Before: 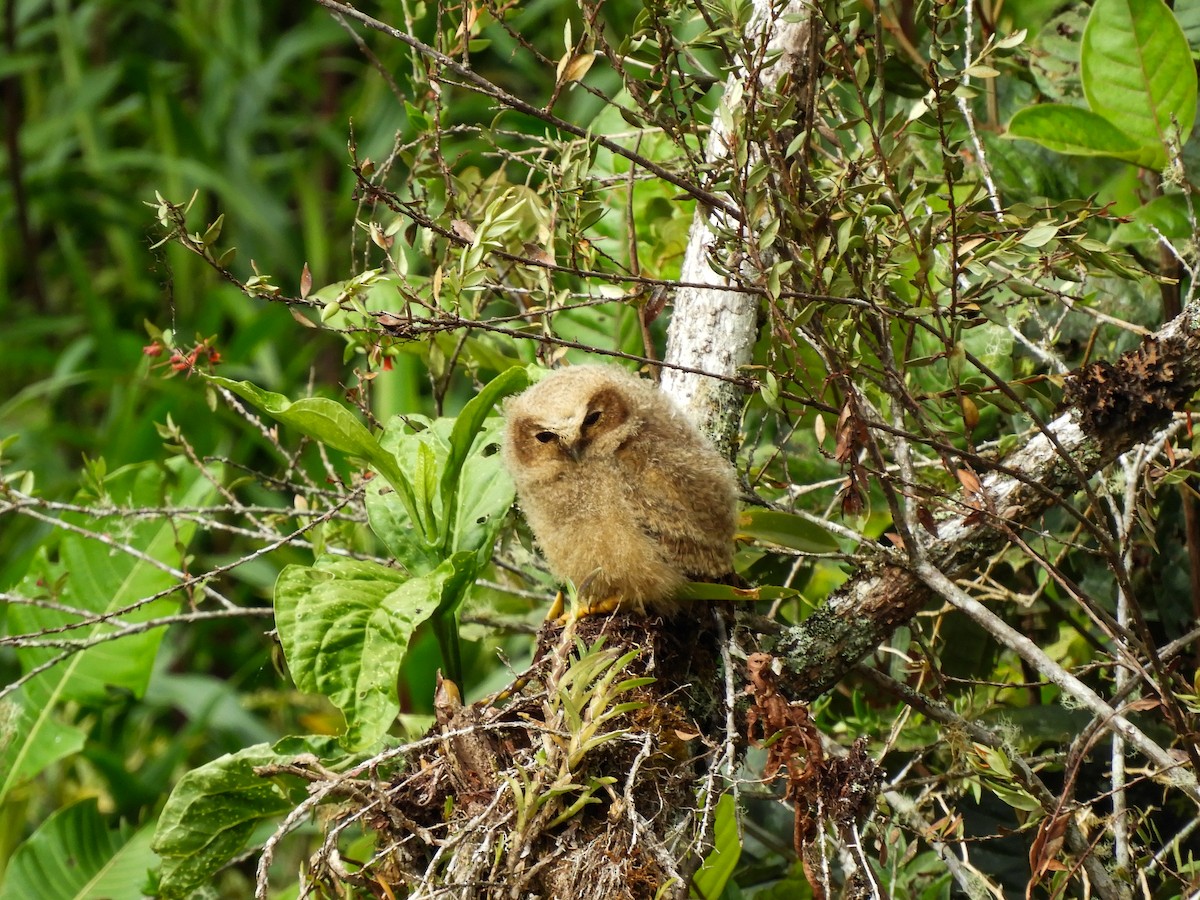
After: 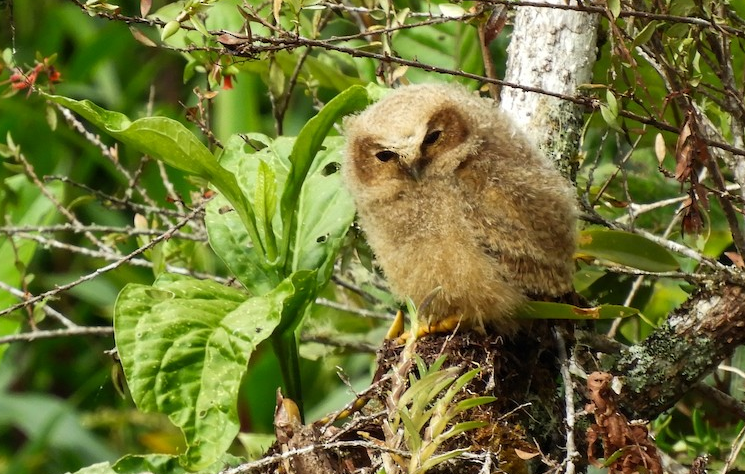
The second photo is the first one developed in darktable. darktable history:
crop: left 13.34%, top 31.262%, right 24.546%, bottom 16.062%
